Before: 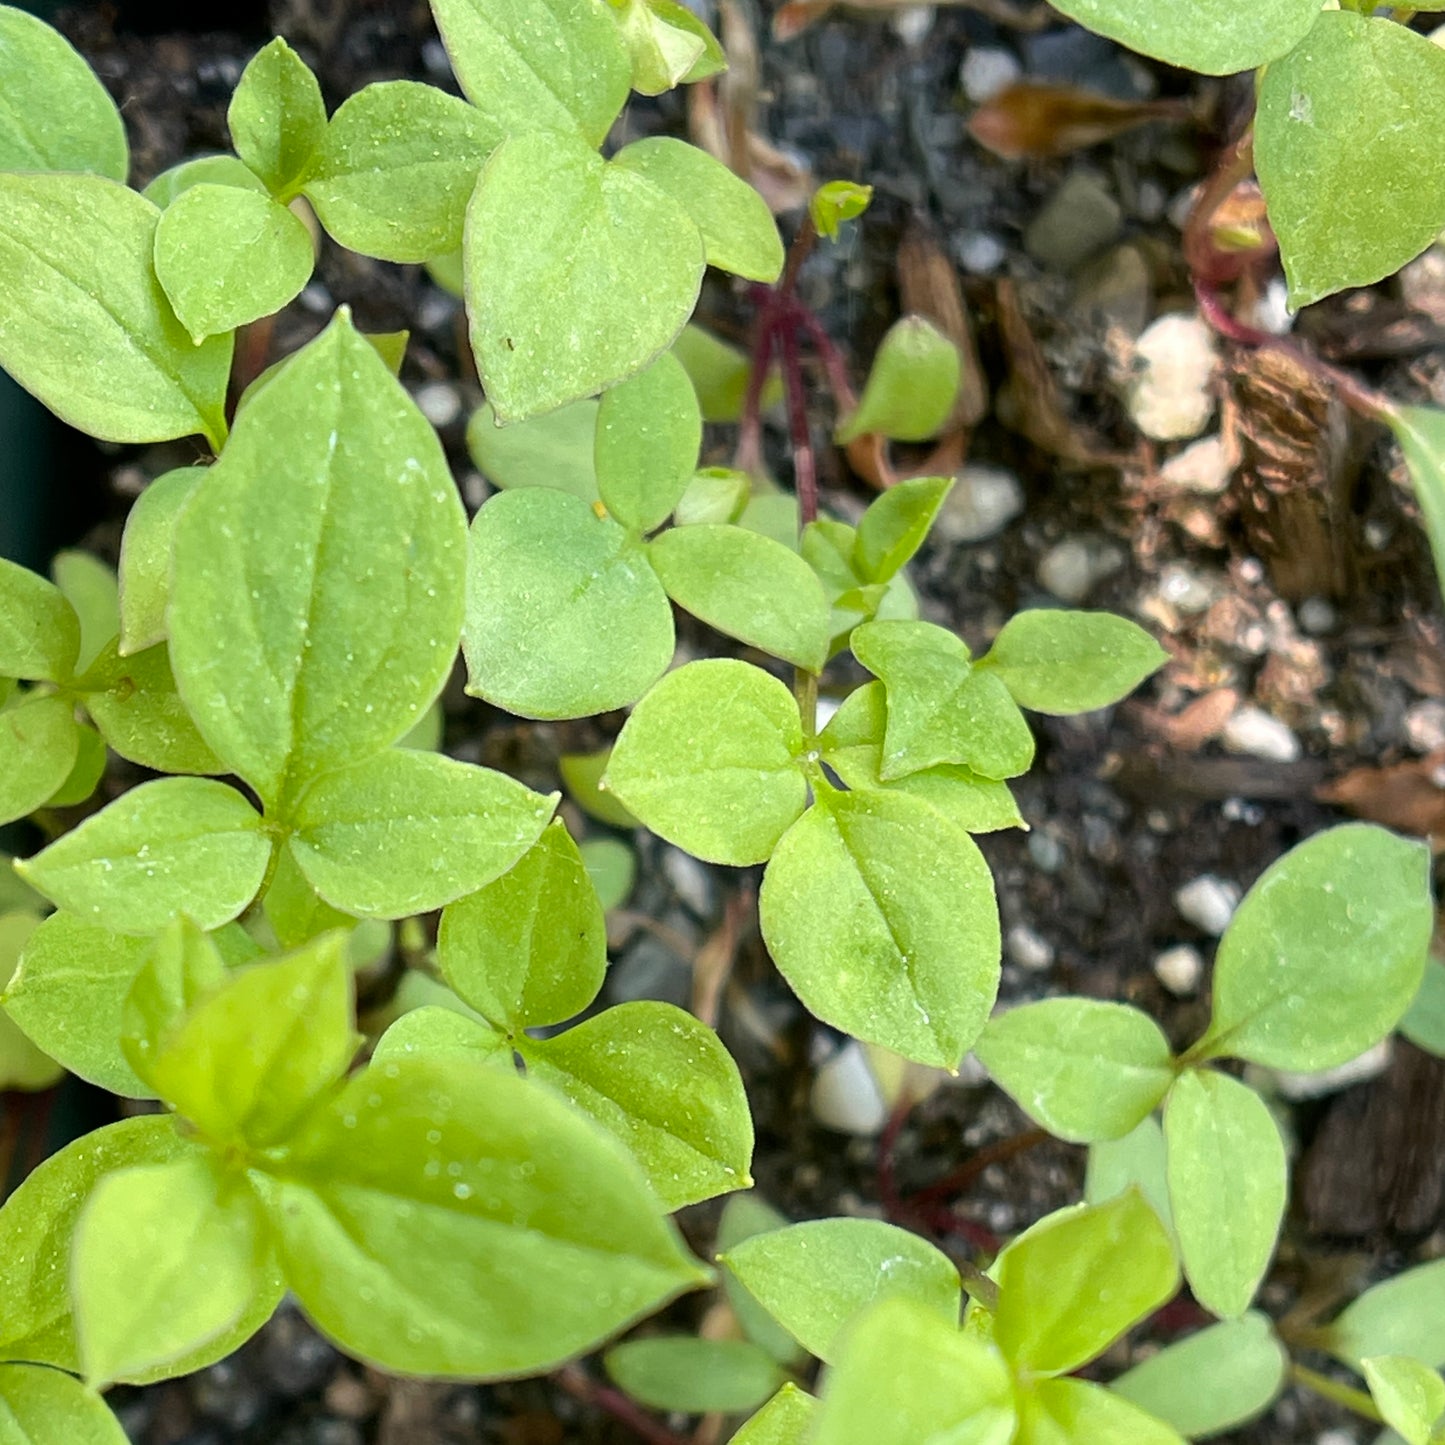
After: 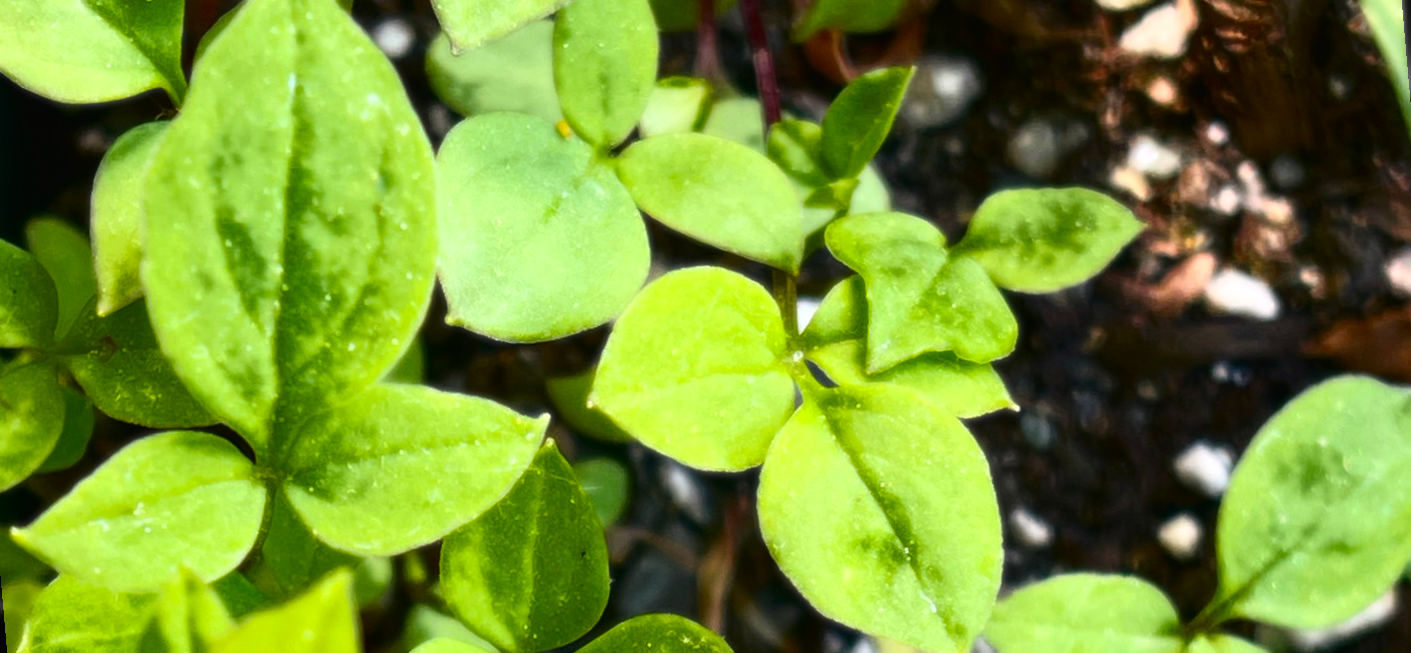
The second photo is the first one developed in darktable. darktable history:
exposure: black level correction -0.015, compensate highlight preservation false
white balance: red 1.009, blue 1.027
color balance rgb: perceptual saturation grading › global saturation 30%, global vibrance 10%
crop and rotate: top 23.043%, bottom 23.437%
contrast brightness saturation: brightness -0.52
bloom: size 0%, threshold 54.82%, strength 8.31%
rotate and perspective: rotation -5°, crop left 0.05, crop right 0.952, crop top 0.11, crop bottom 0.89
